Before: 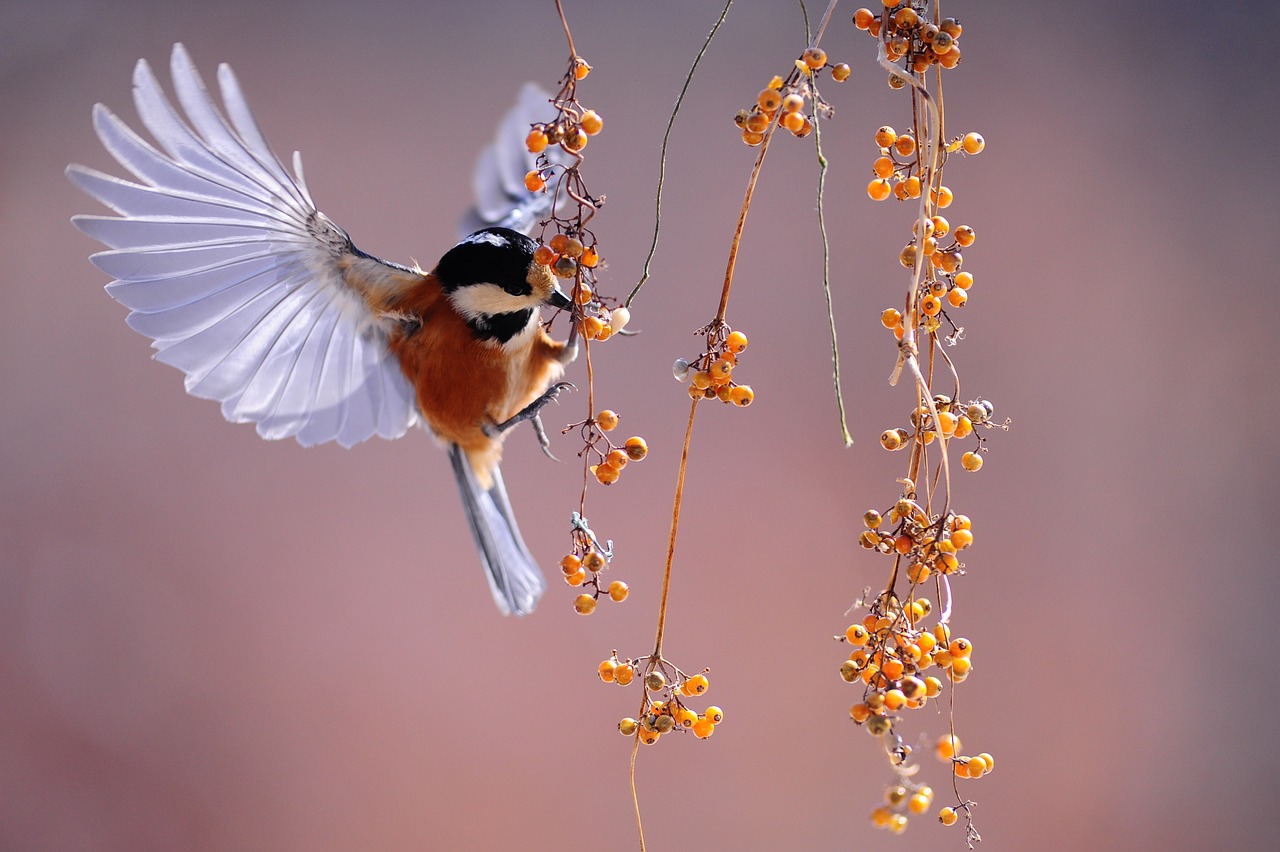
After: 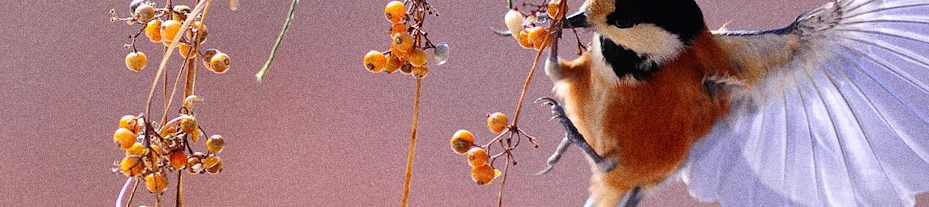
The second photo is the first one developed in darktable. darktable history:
crop and rotate: angle 16.12°, top 30.835%, bottom 35.653%
grain: coarseness 0.09 ISO, strength 40%
color zones: curves: ch1 [(0.25, 0.5) (0.747, 0.71)]
